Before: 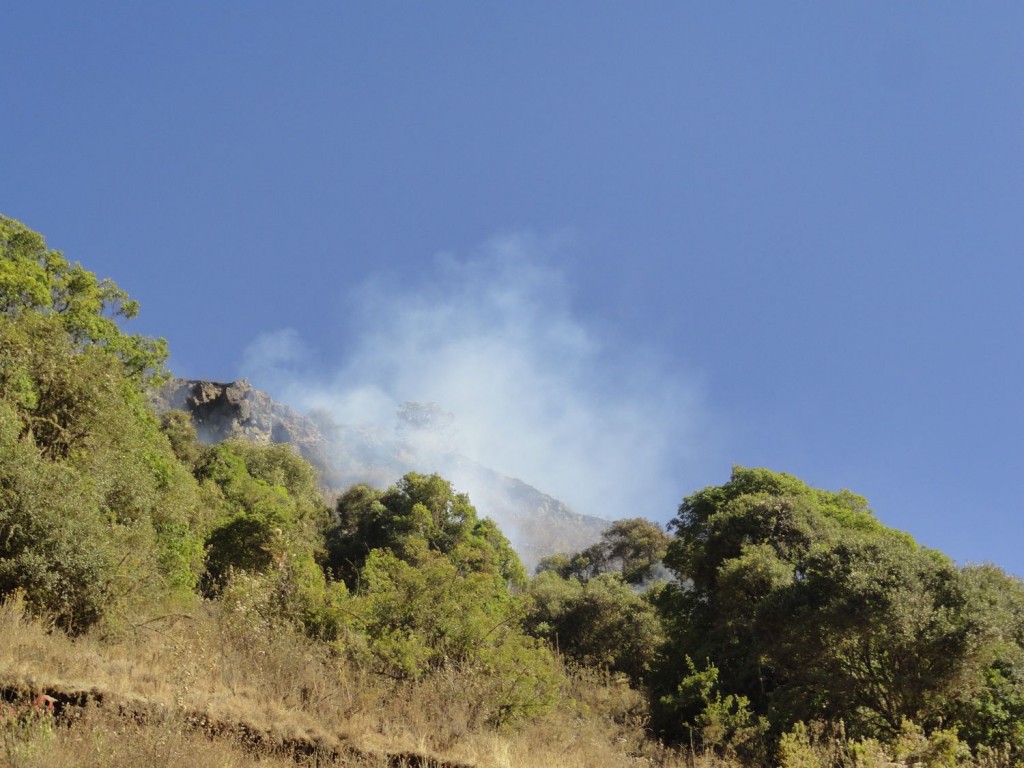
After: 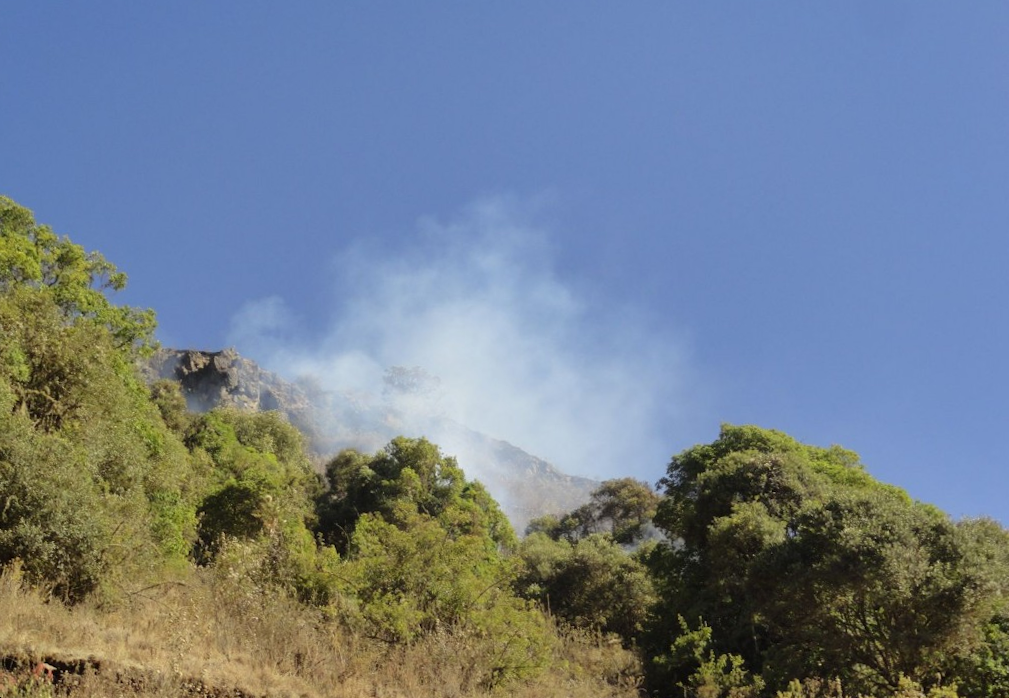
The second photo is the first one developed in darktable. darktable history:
rotate and perspective: rotation -1.32°, lens shift (horizontal) -0.031, crop left 0.015, crop right 0.985, crop top 0.047, crop bottom 0.982
crop and rotate: top 2.479%, bottom 3.018%
